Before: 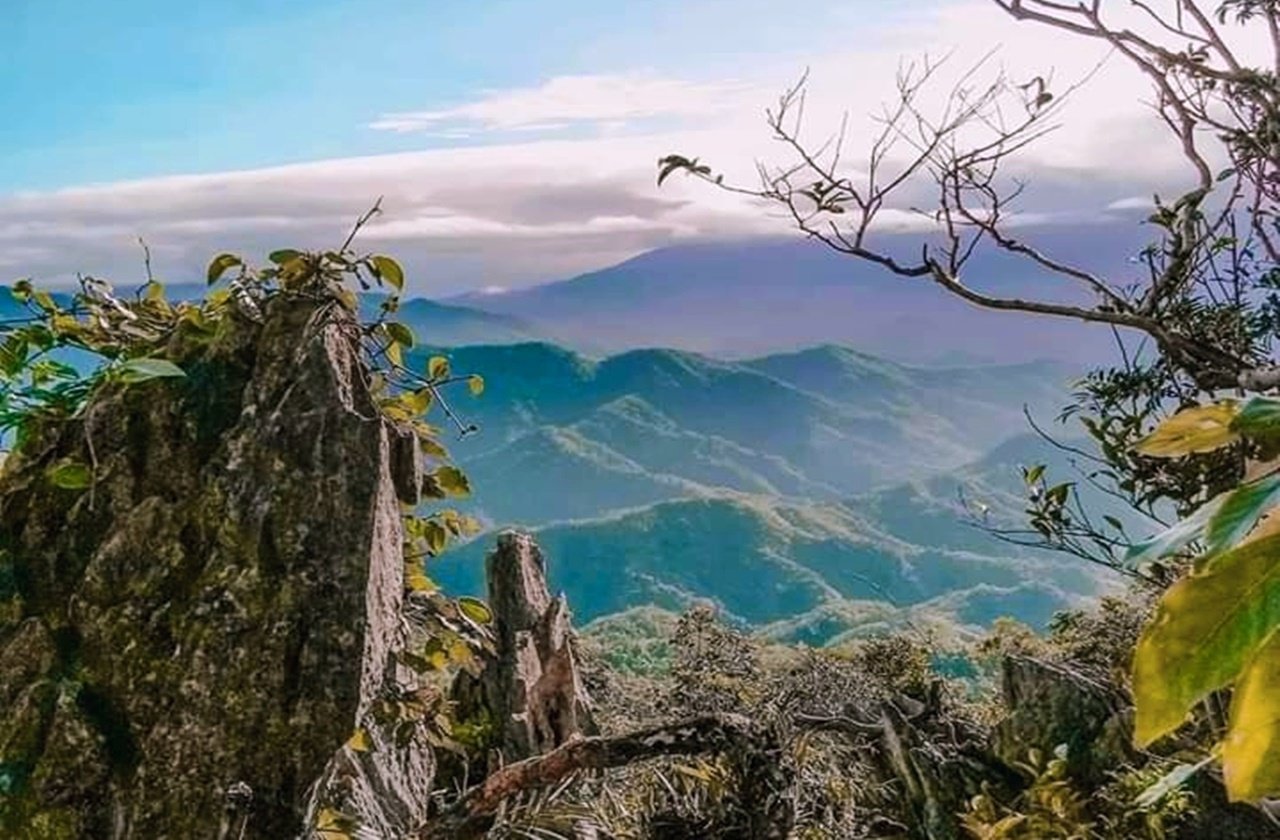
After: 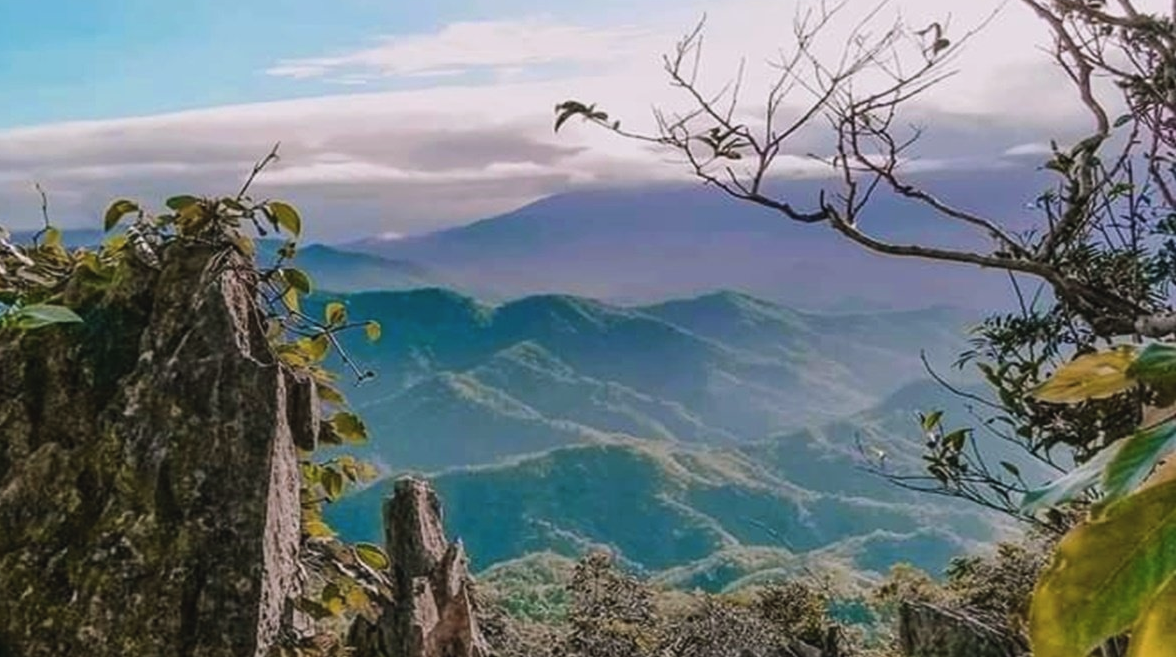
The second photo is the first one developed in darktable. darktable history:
tone curve: curves: ch0 [(0, 0.029) (0.253, 0.237) (1, 0.945)]; ch1 [(0, 0) (0.401, 0.42) (0.442, 0.47) (0.492, 0.498) (0.511, 0.523) (0.557, 0.565) (0.66, 0.683) (1, 1)]; ch2 [(0, 0) (0.394, 0.413) (0.5, 0.5) (0.578, 0.568) (1, 1)], preserve colors none
crop: left 8.093%, top 6.533%, bottom 15.235%
contrast brightness saturation: saturation -0.034
